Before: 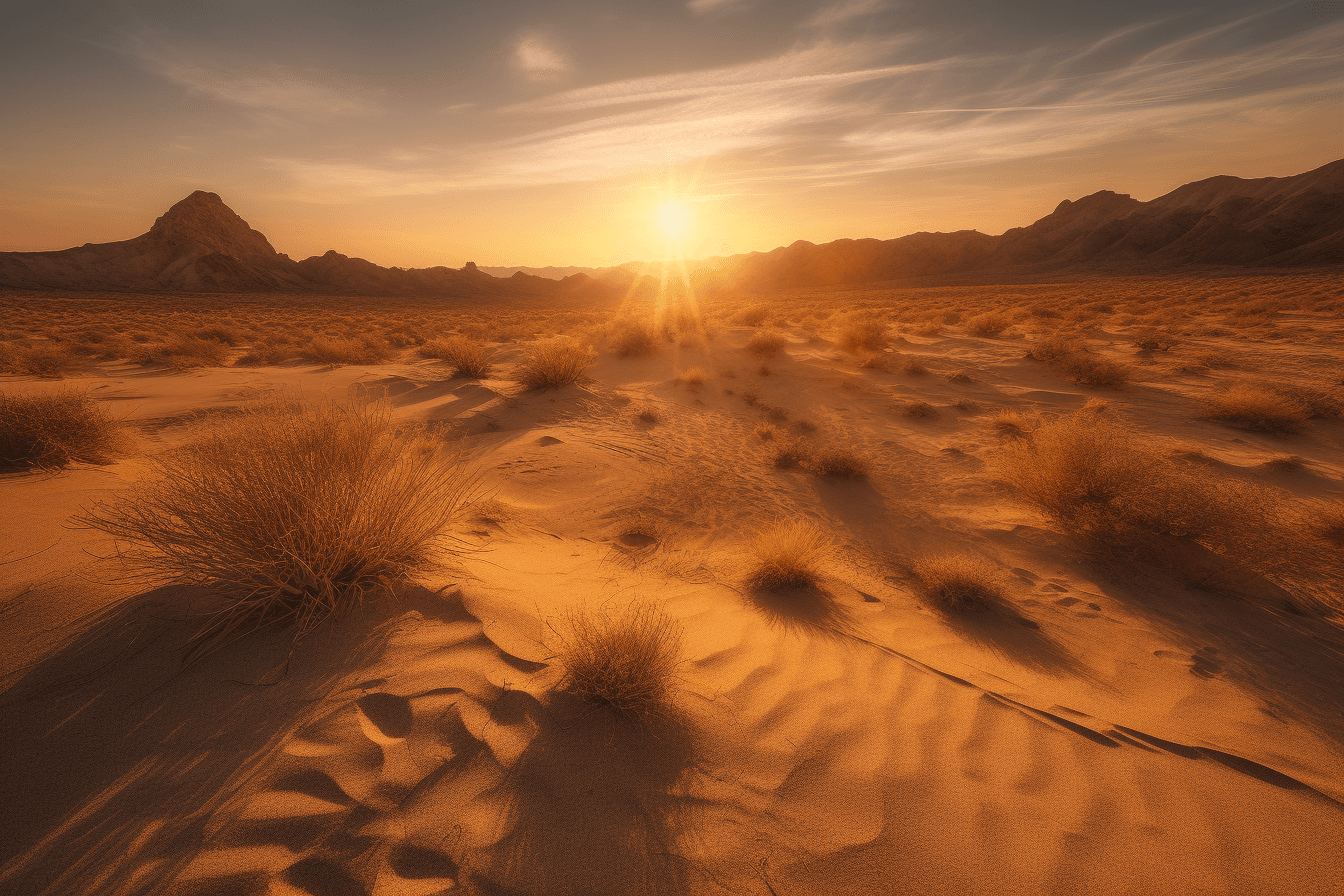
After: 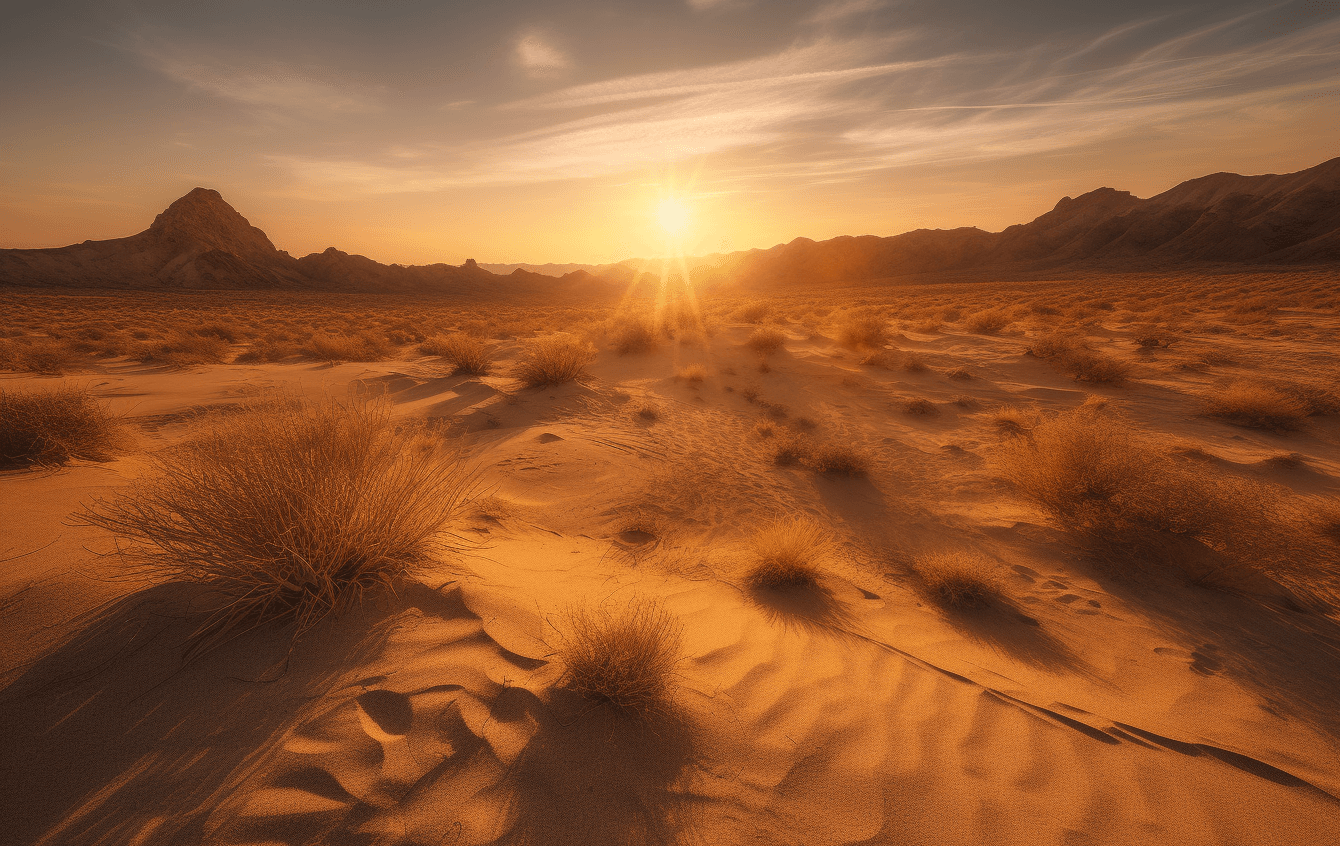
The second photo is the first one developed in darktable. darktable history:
crop: top 0.438%, right 0.263%, bottom 5.104%
